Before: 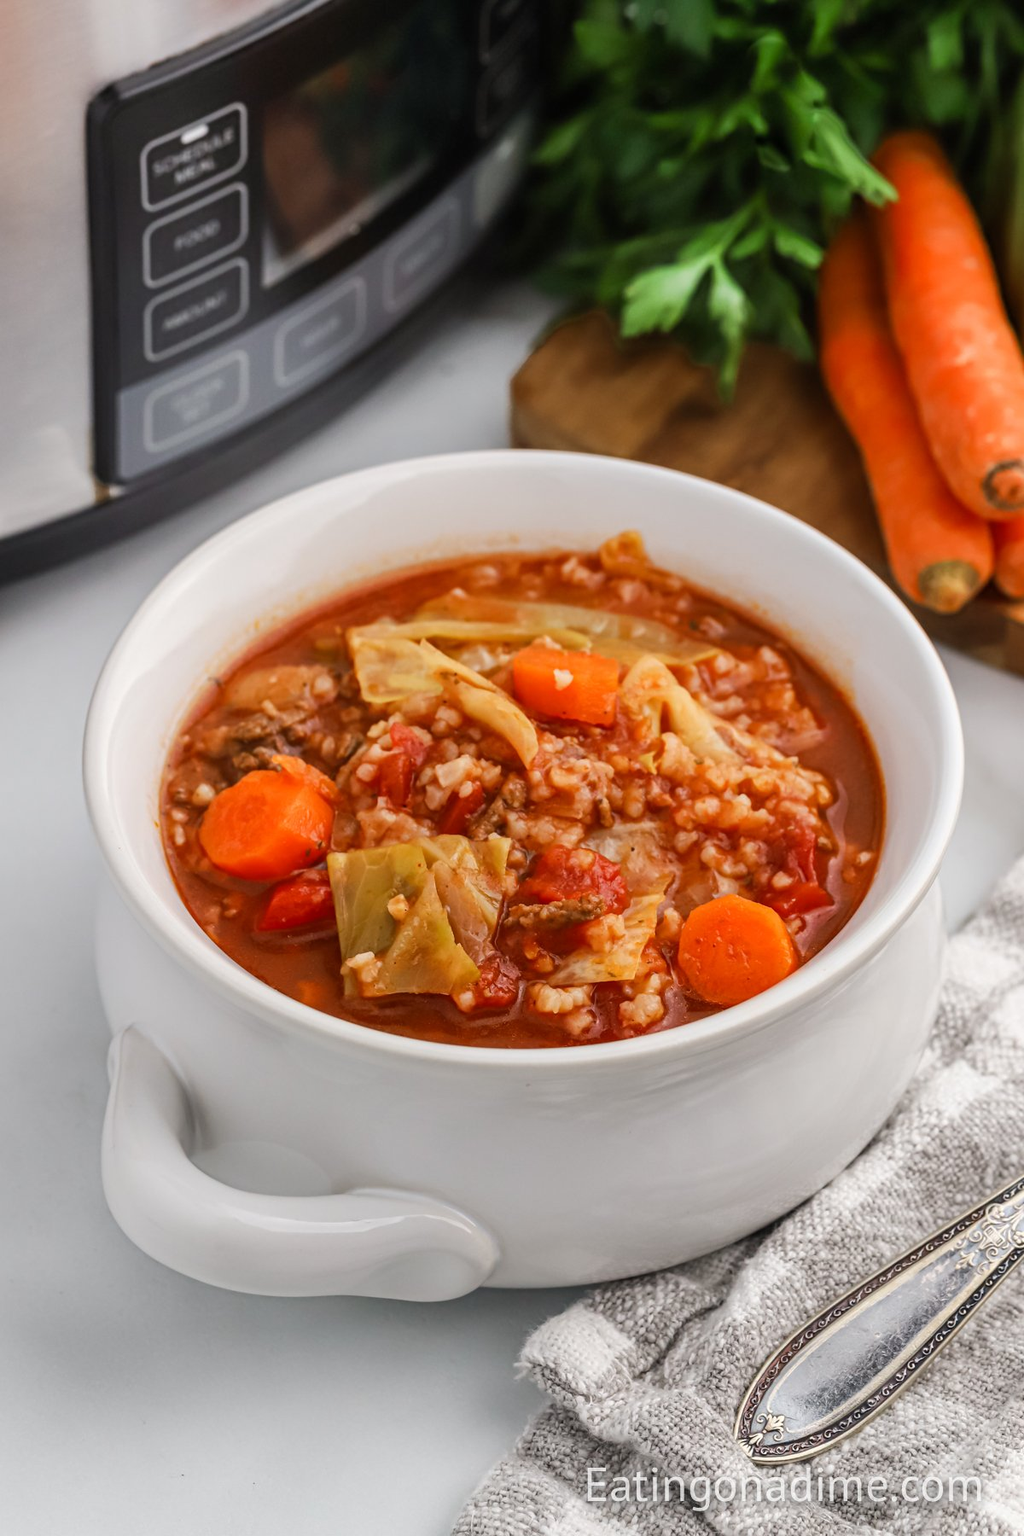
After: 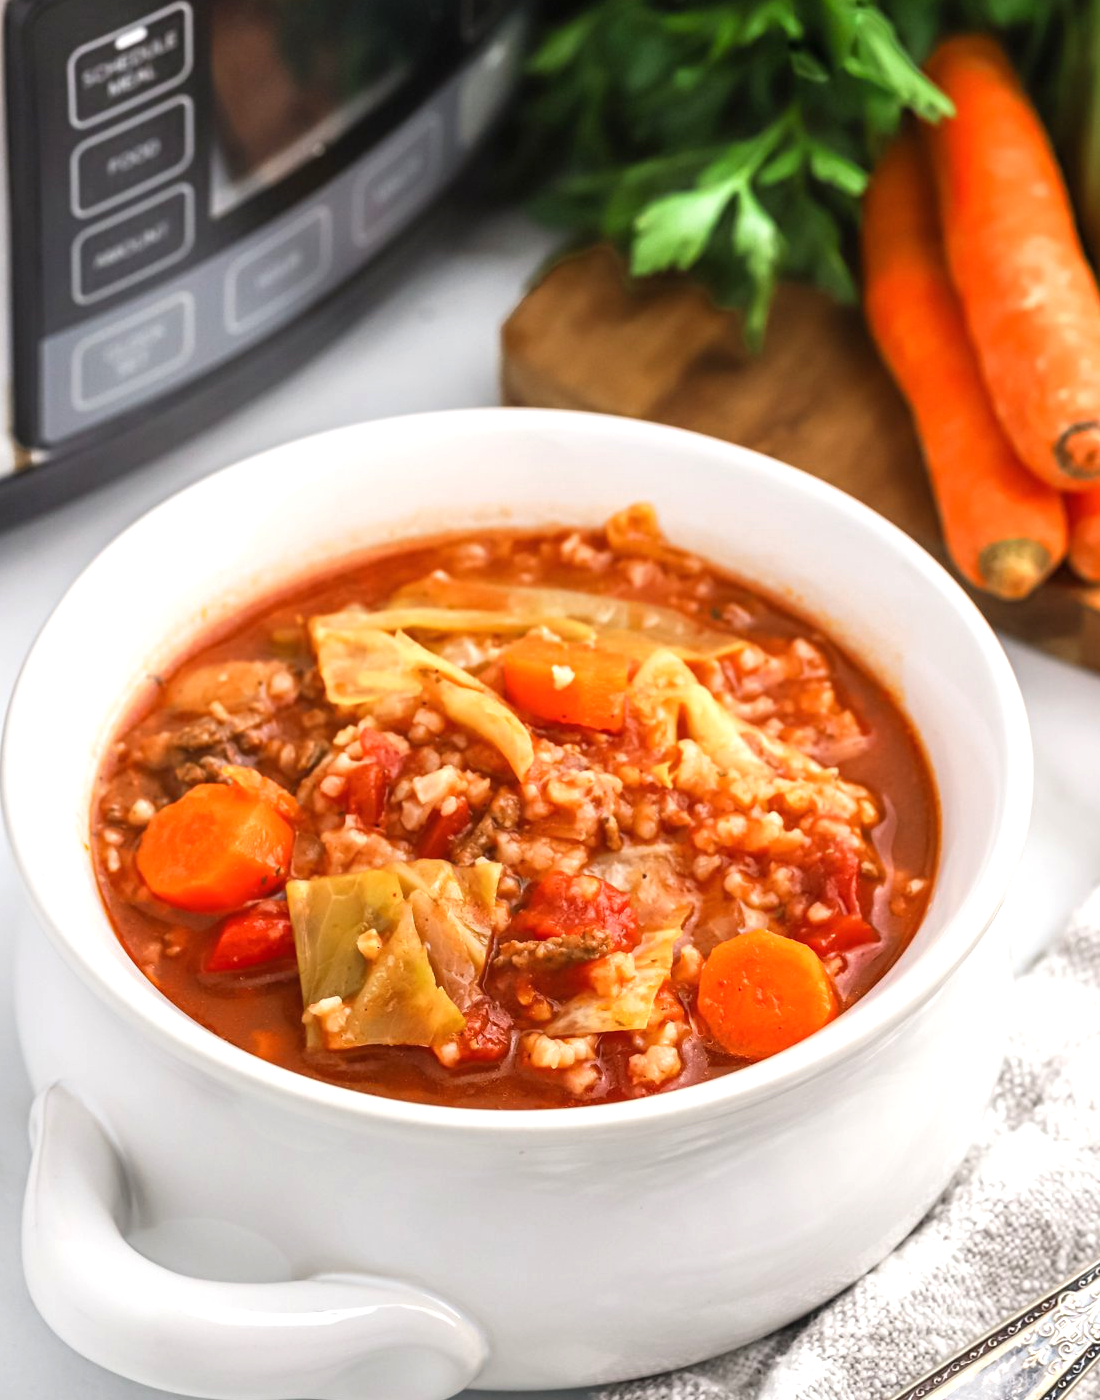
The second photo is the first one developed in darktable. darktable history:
exposure: black level correction 0, exposure 0.7 EV, compensate exposure bias true, compensate highlight preservation false
sharpen: radius 2.883, amount 0.868, threshold 47.523
crop: left 8.155%, top 6.611%, bottom 15.385%
